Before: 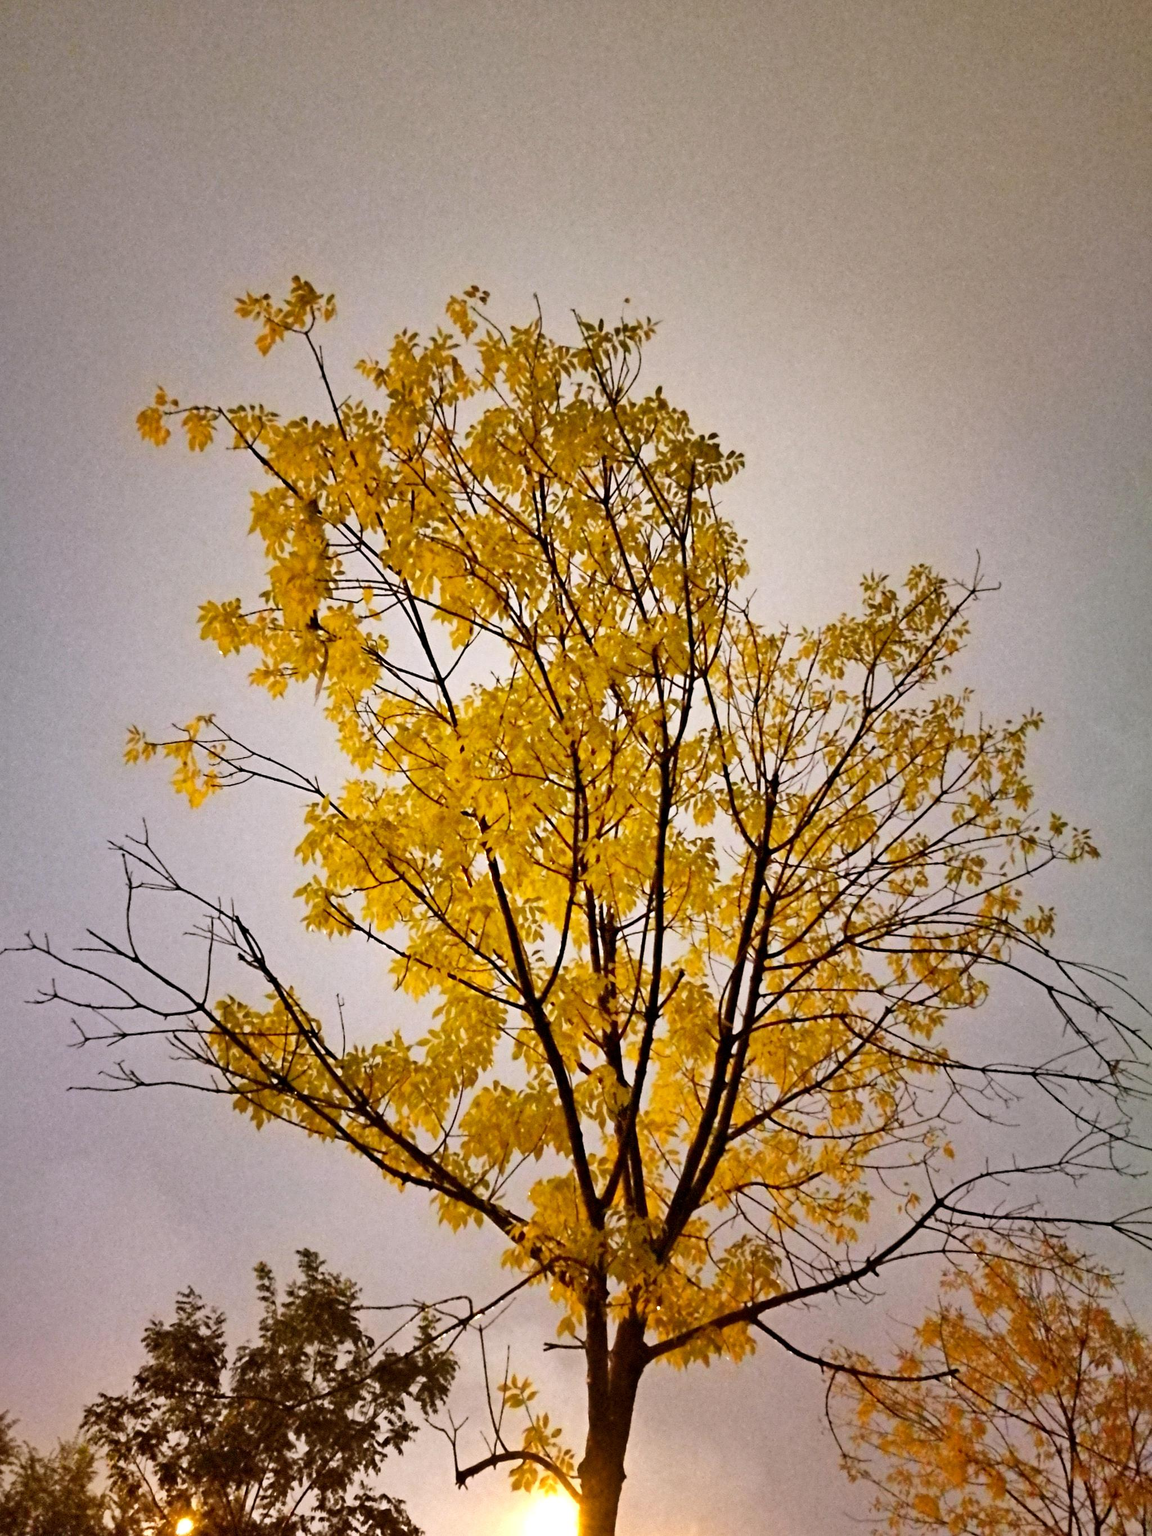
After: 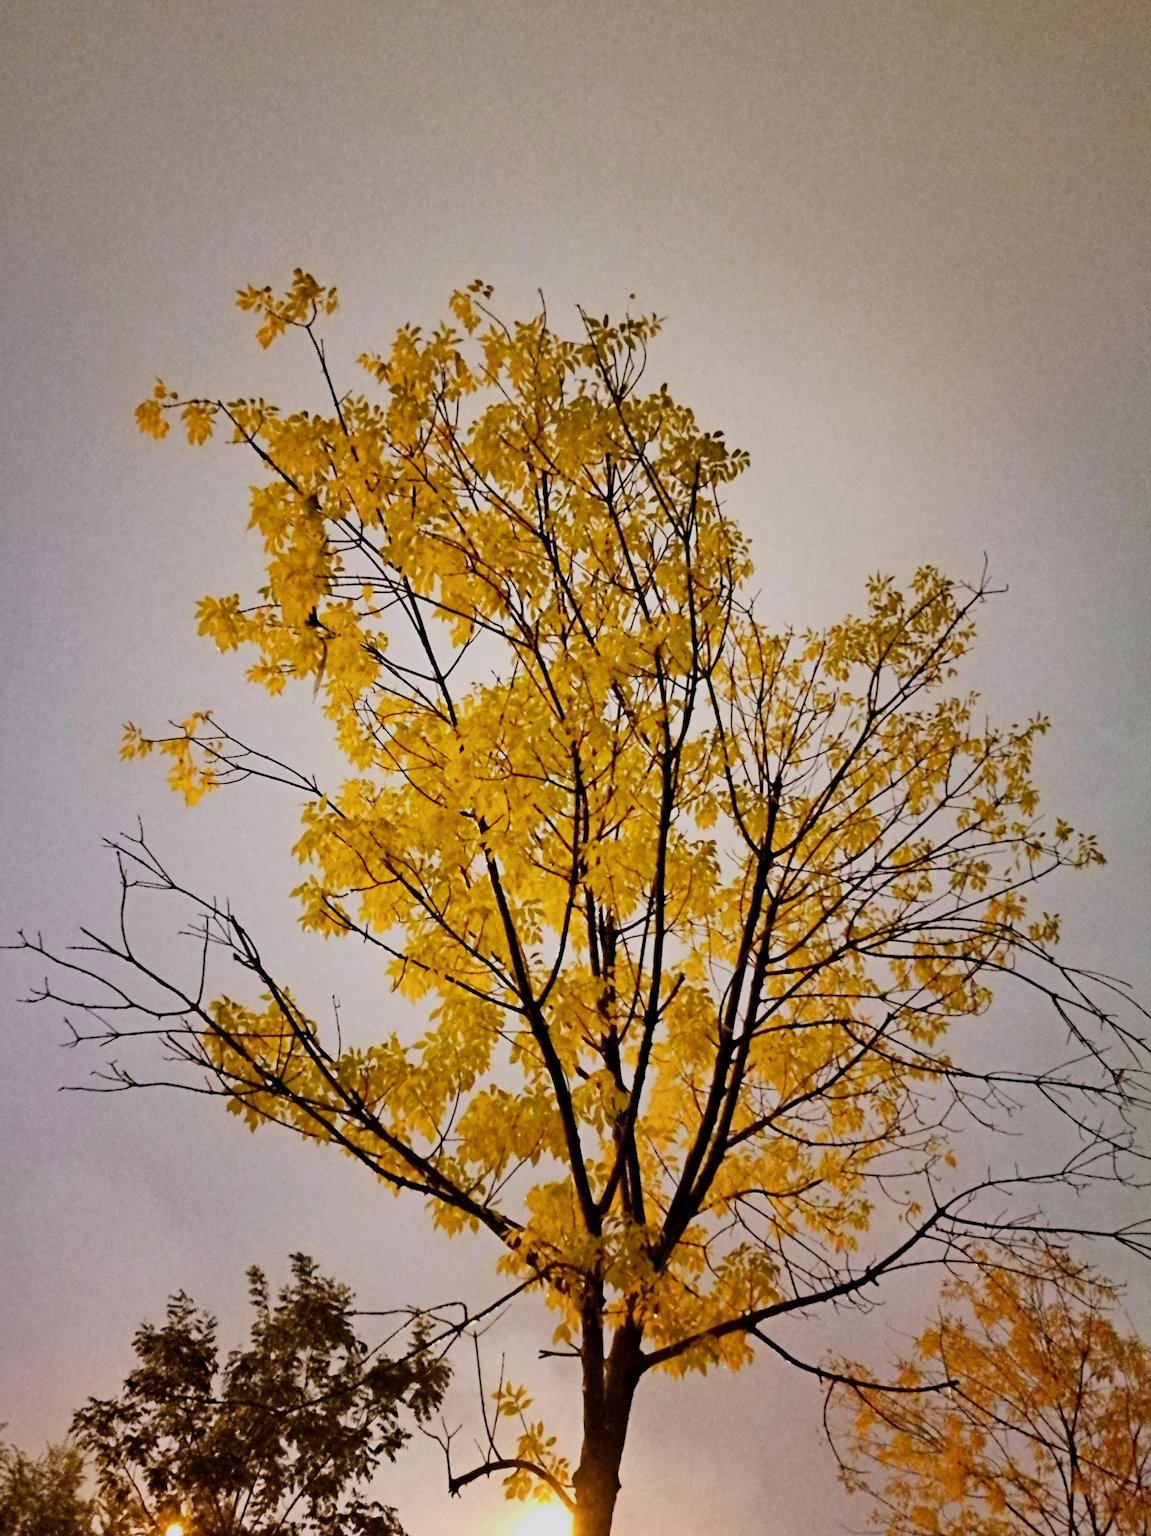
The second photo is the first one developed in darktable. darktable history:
crop and rotate: angle -0.5°
tone equalizer: on, module defaults
filmic rgb: white relative exposure 3.9 EV, hardness 4.26
